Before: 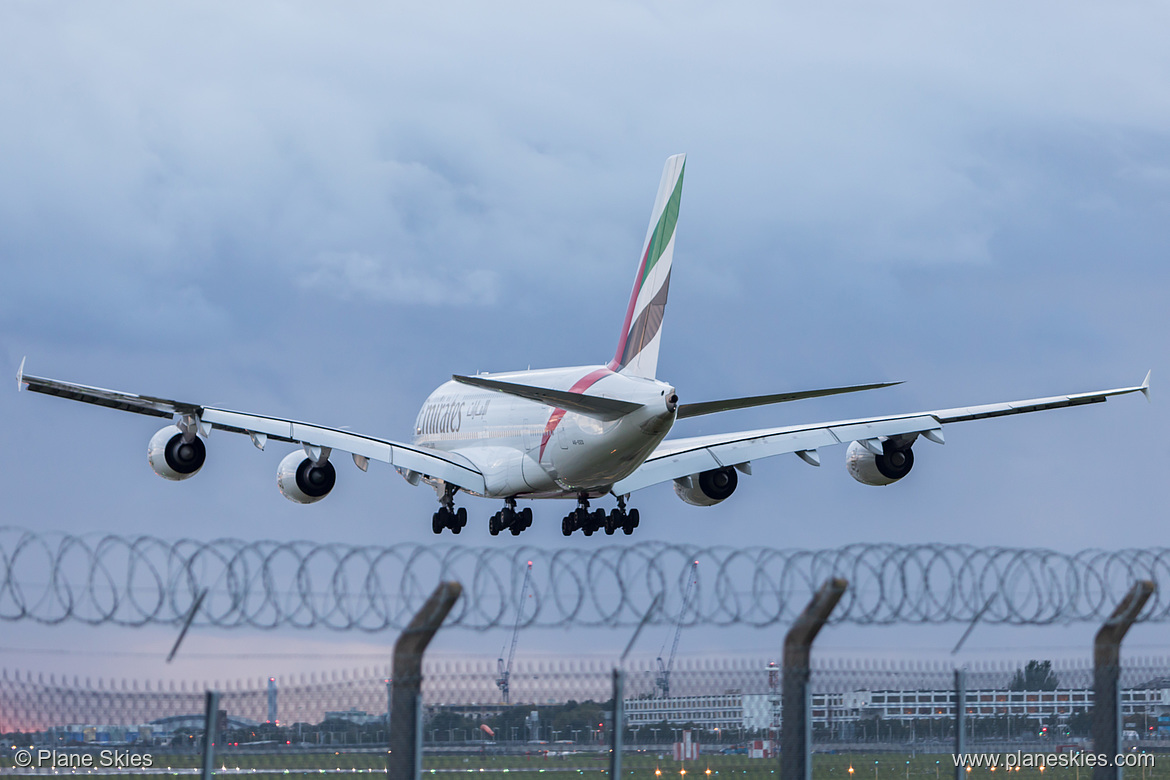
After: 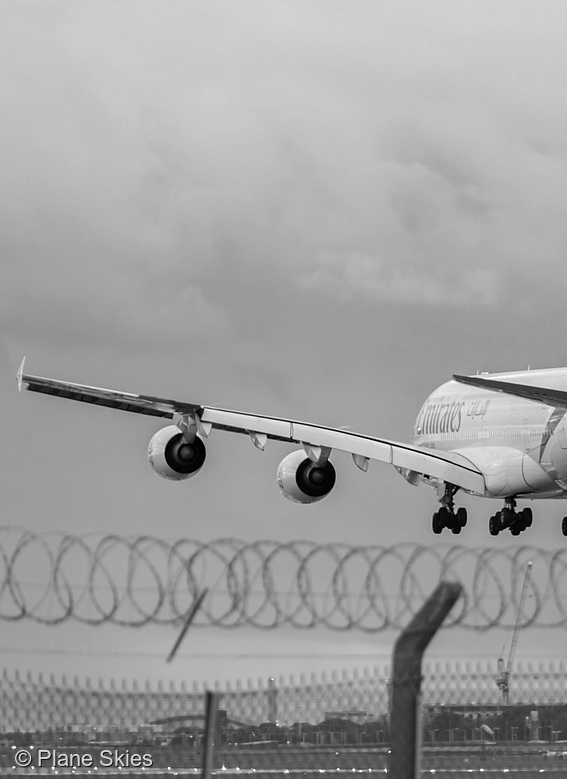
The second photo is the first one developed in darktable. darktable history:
contrast brightness saturation: saturation -0.993
crop and rotate: left 0.004%, top 0%, right 51.494%
